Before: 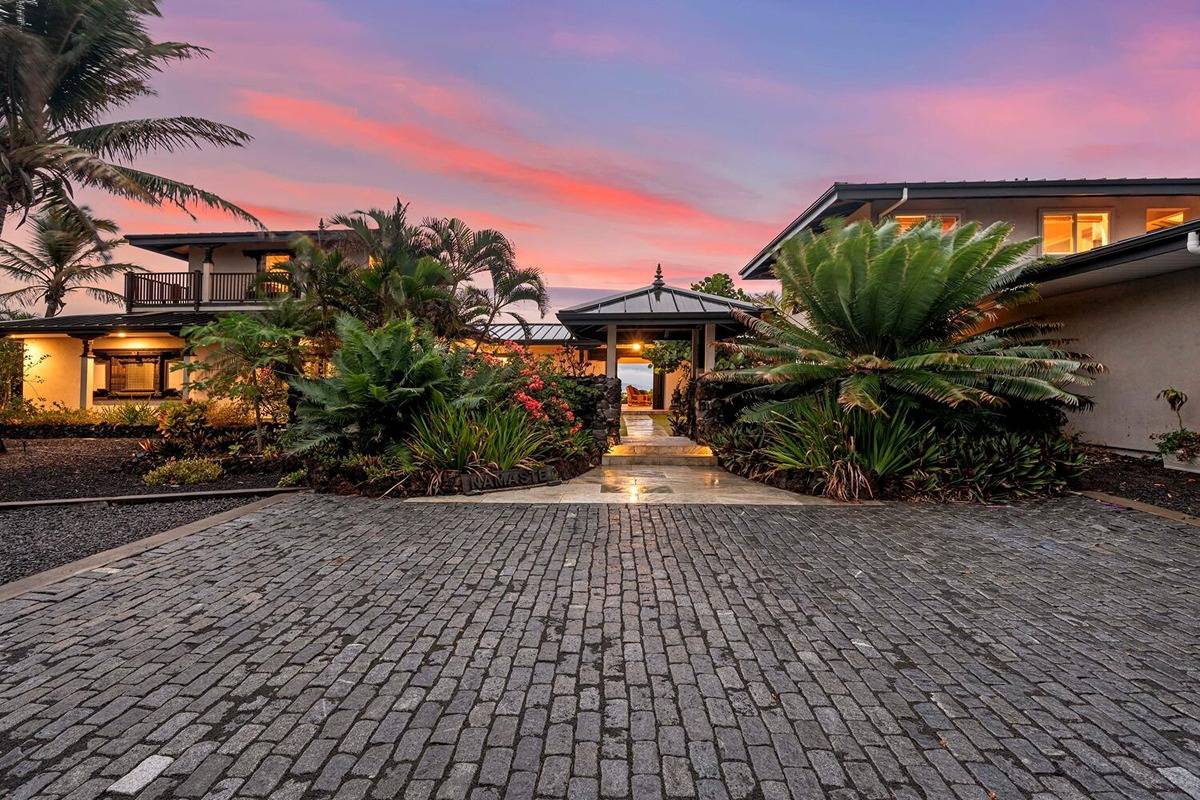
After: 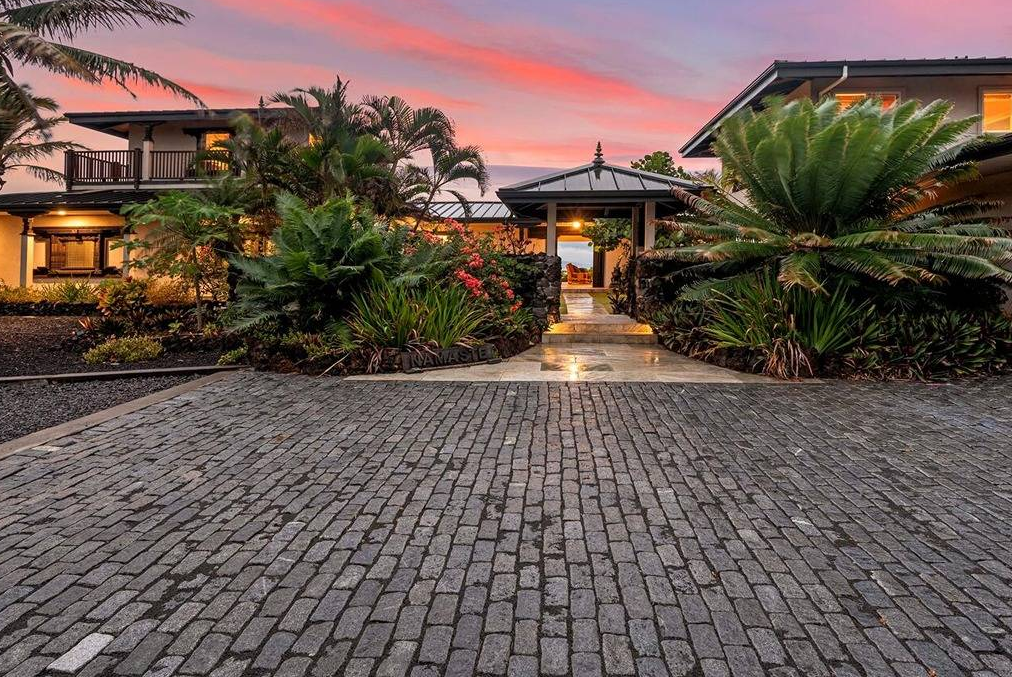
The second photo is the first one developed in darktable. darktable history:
crop and rotate: left 5.019%, top 15.309%, right 10.642%
